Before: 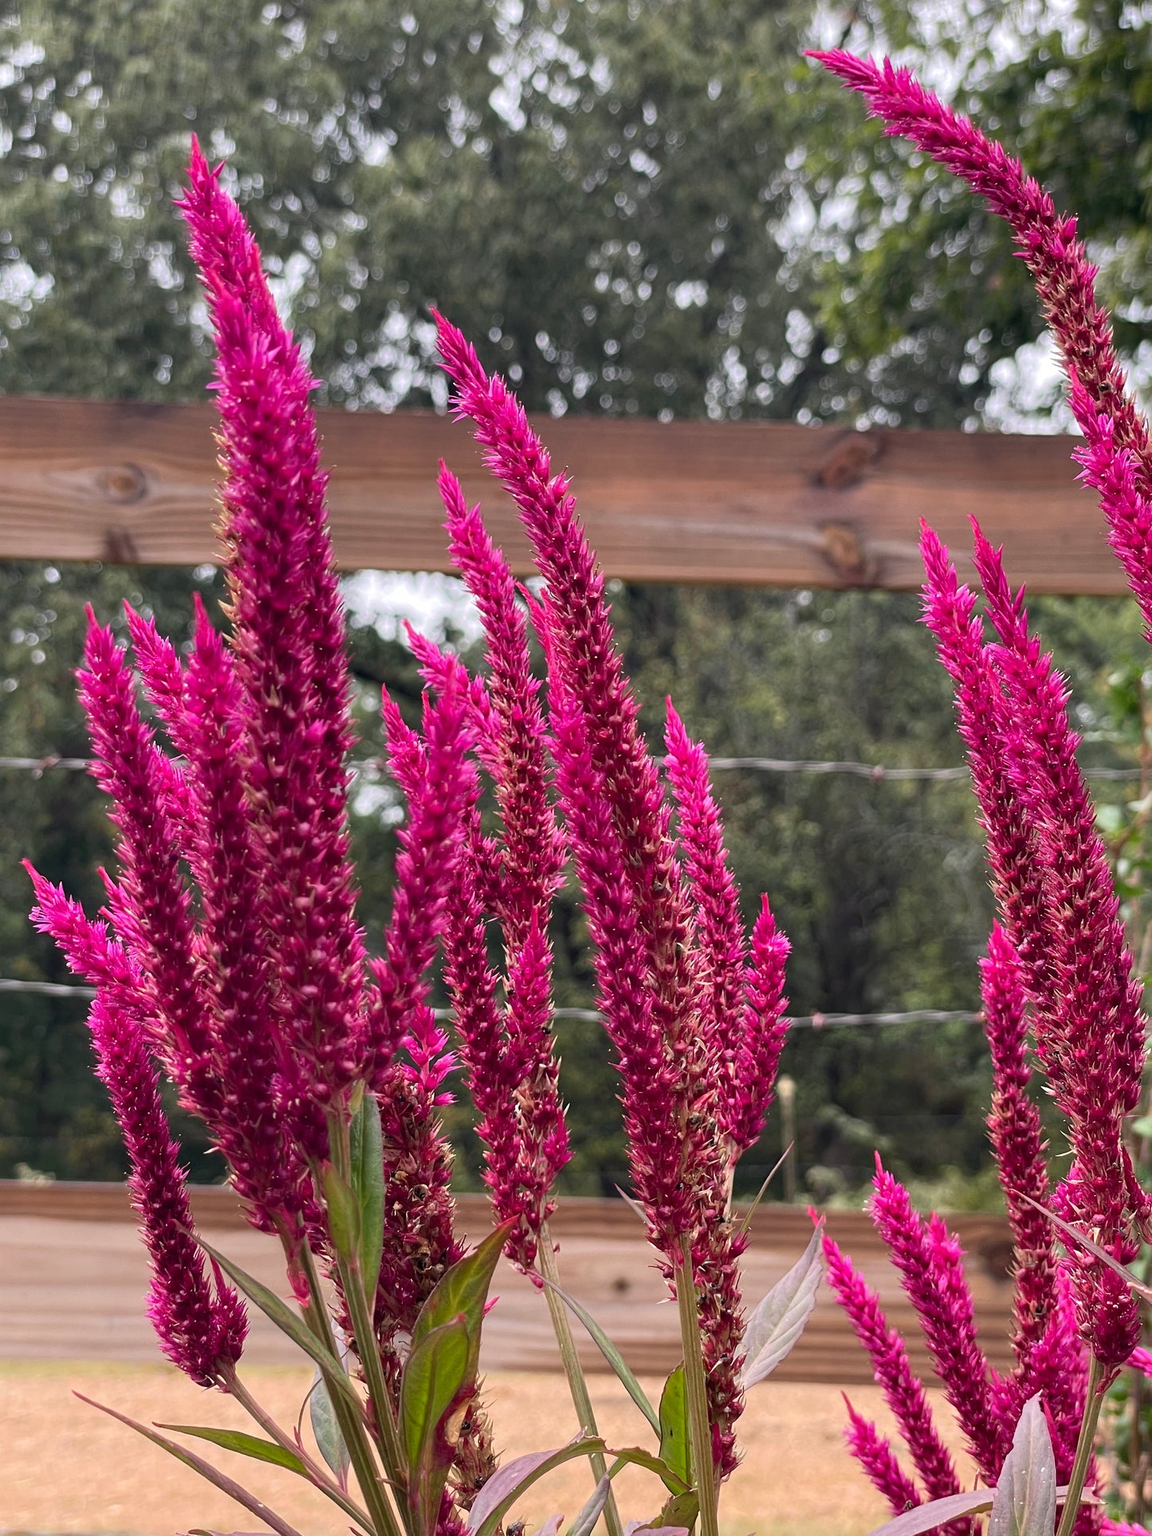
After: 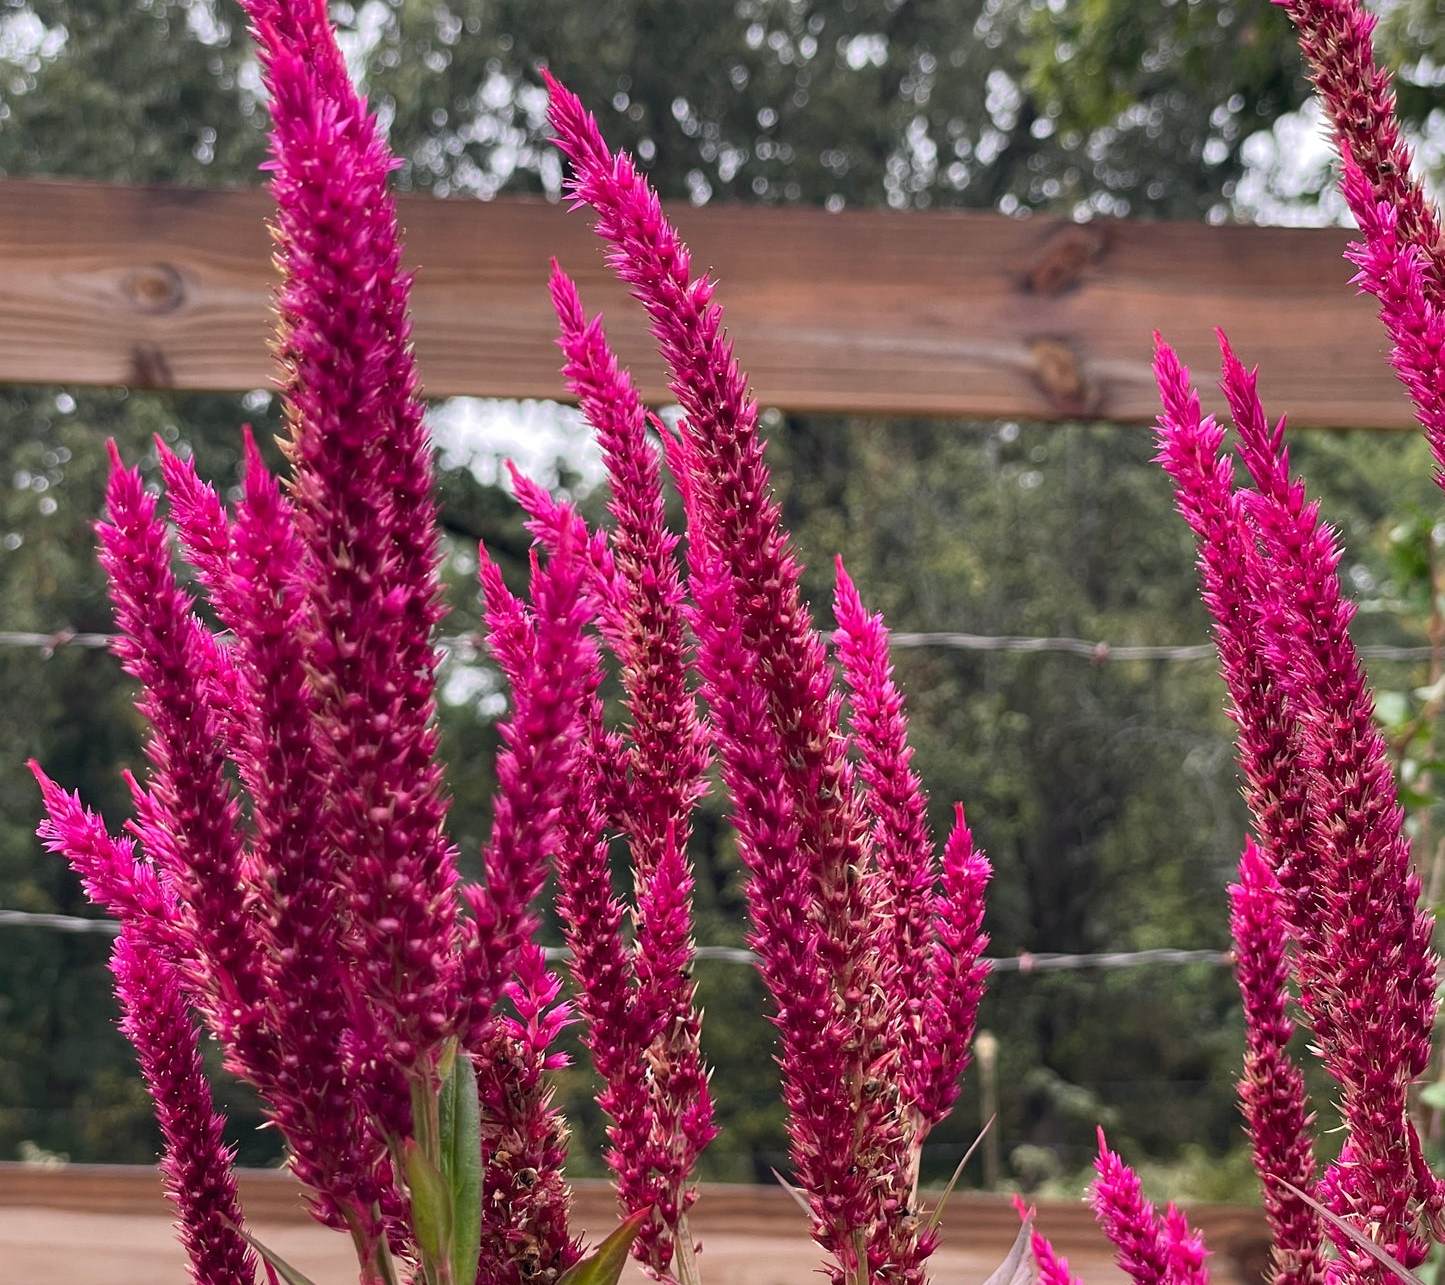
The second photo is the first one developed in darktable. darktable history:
crop: top 16.547%, bottom 16.736%
